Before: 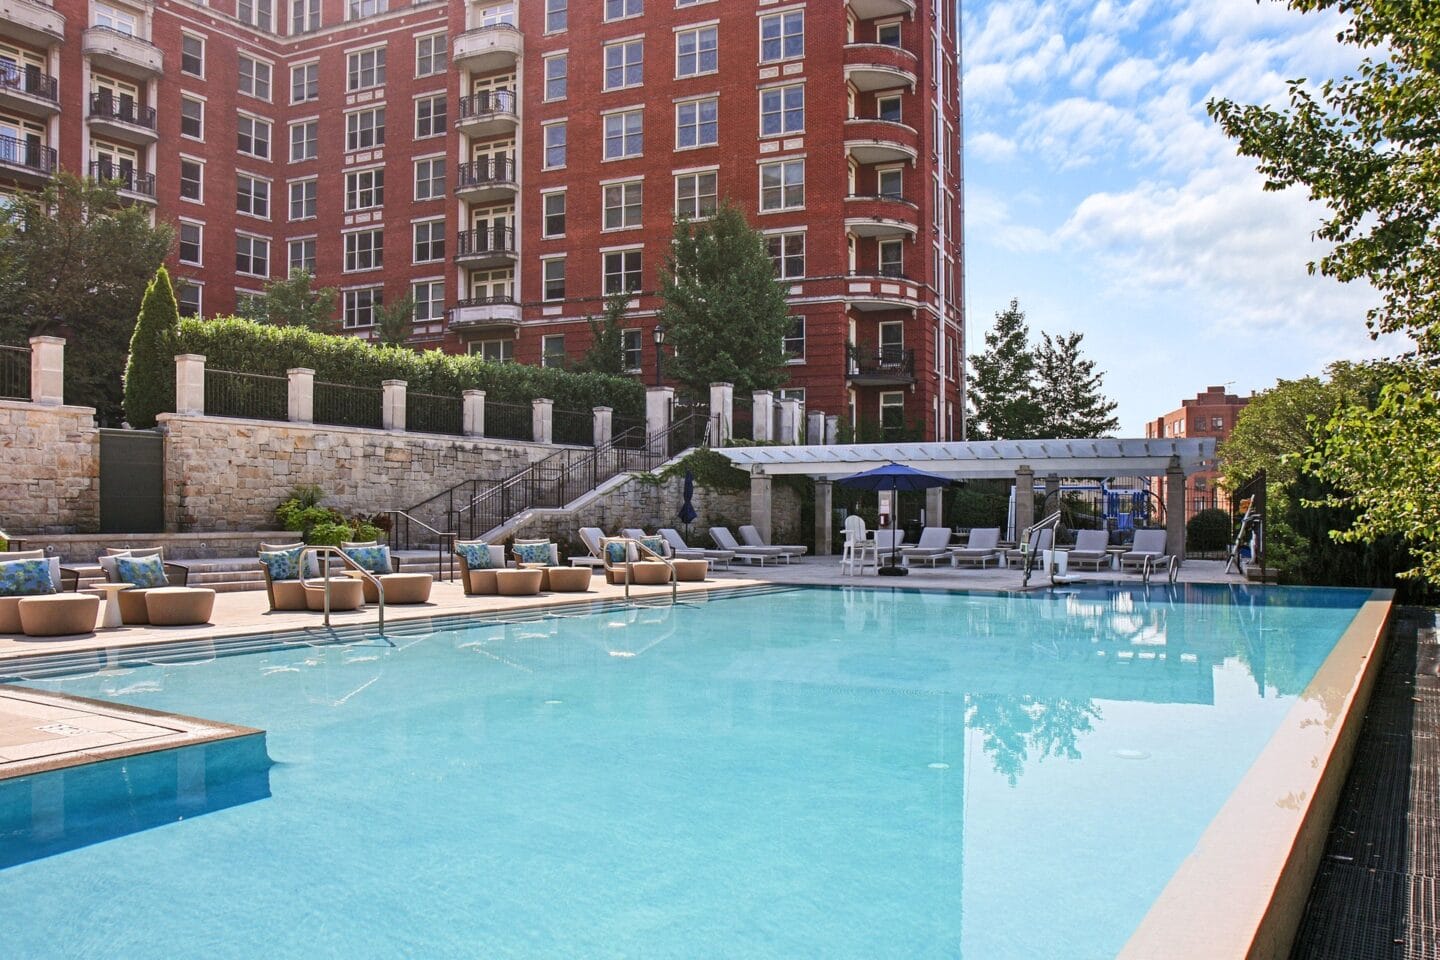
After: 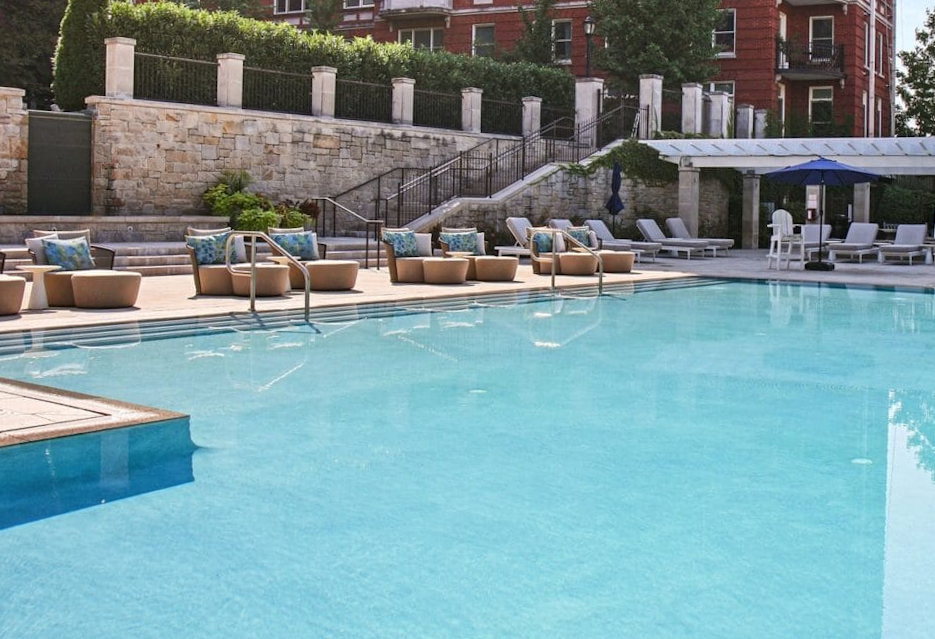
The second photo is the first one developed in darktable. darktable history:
crop and rotate: angle -0.944°, left 3.933%, top 31.736%, right 29.5%
